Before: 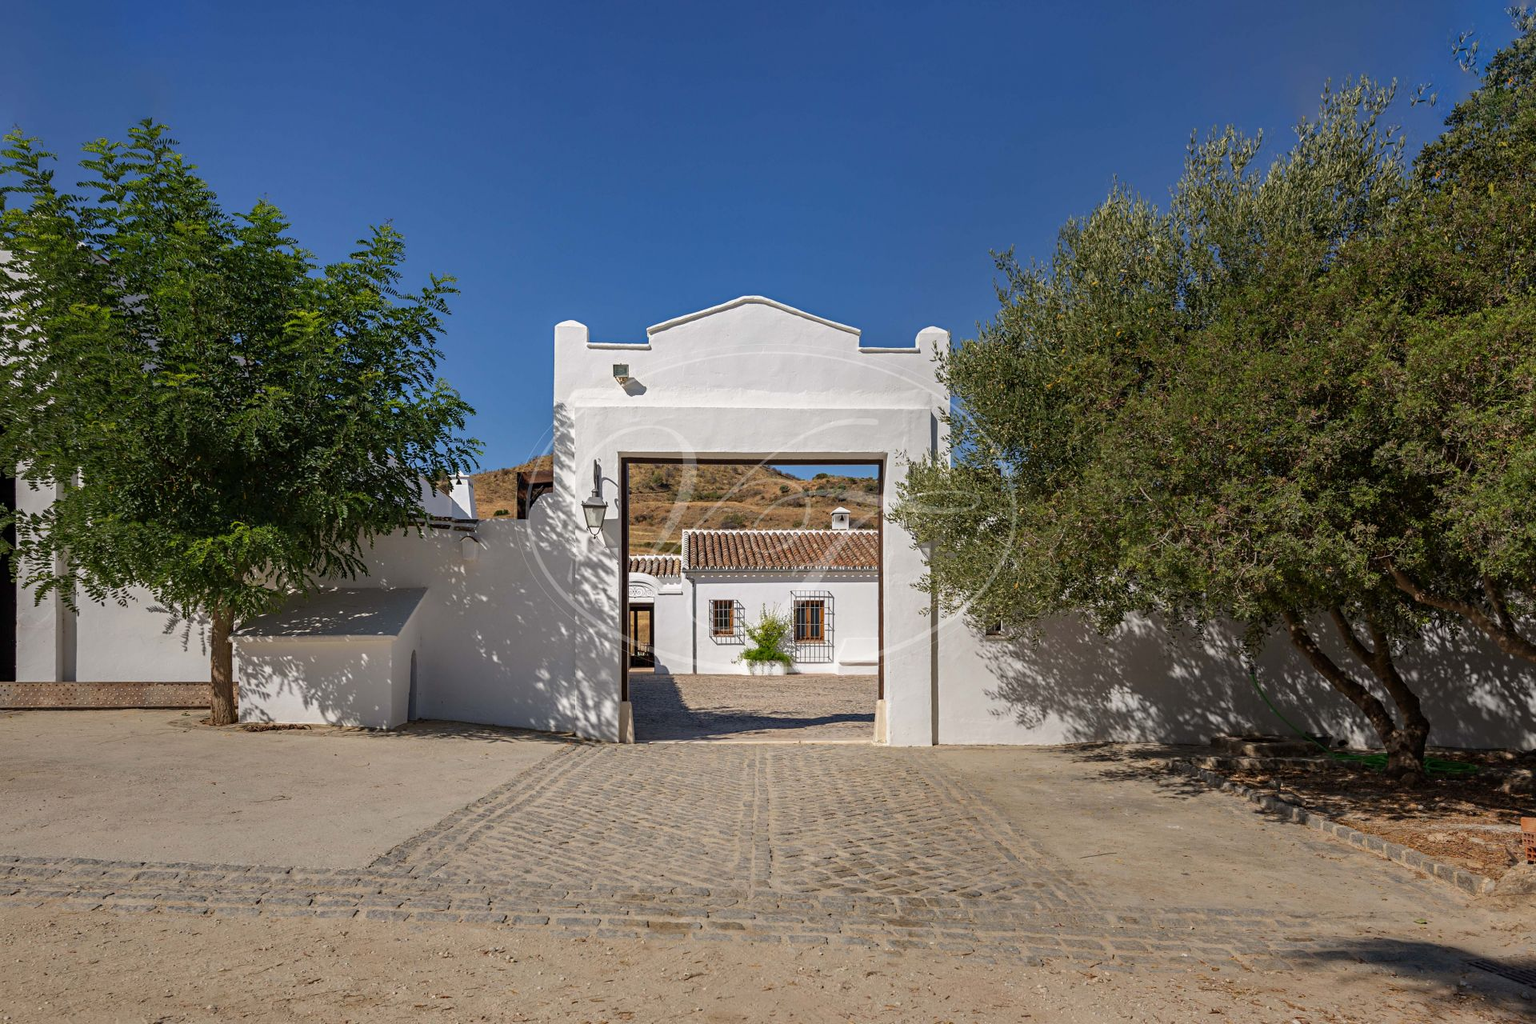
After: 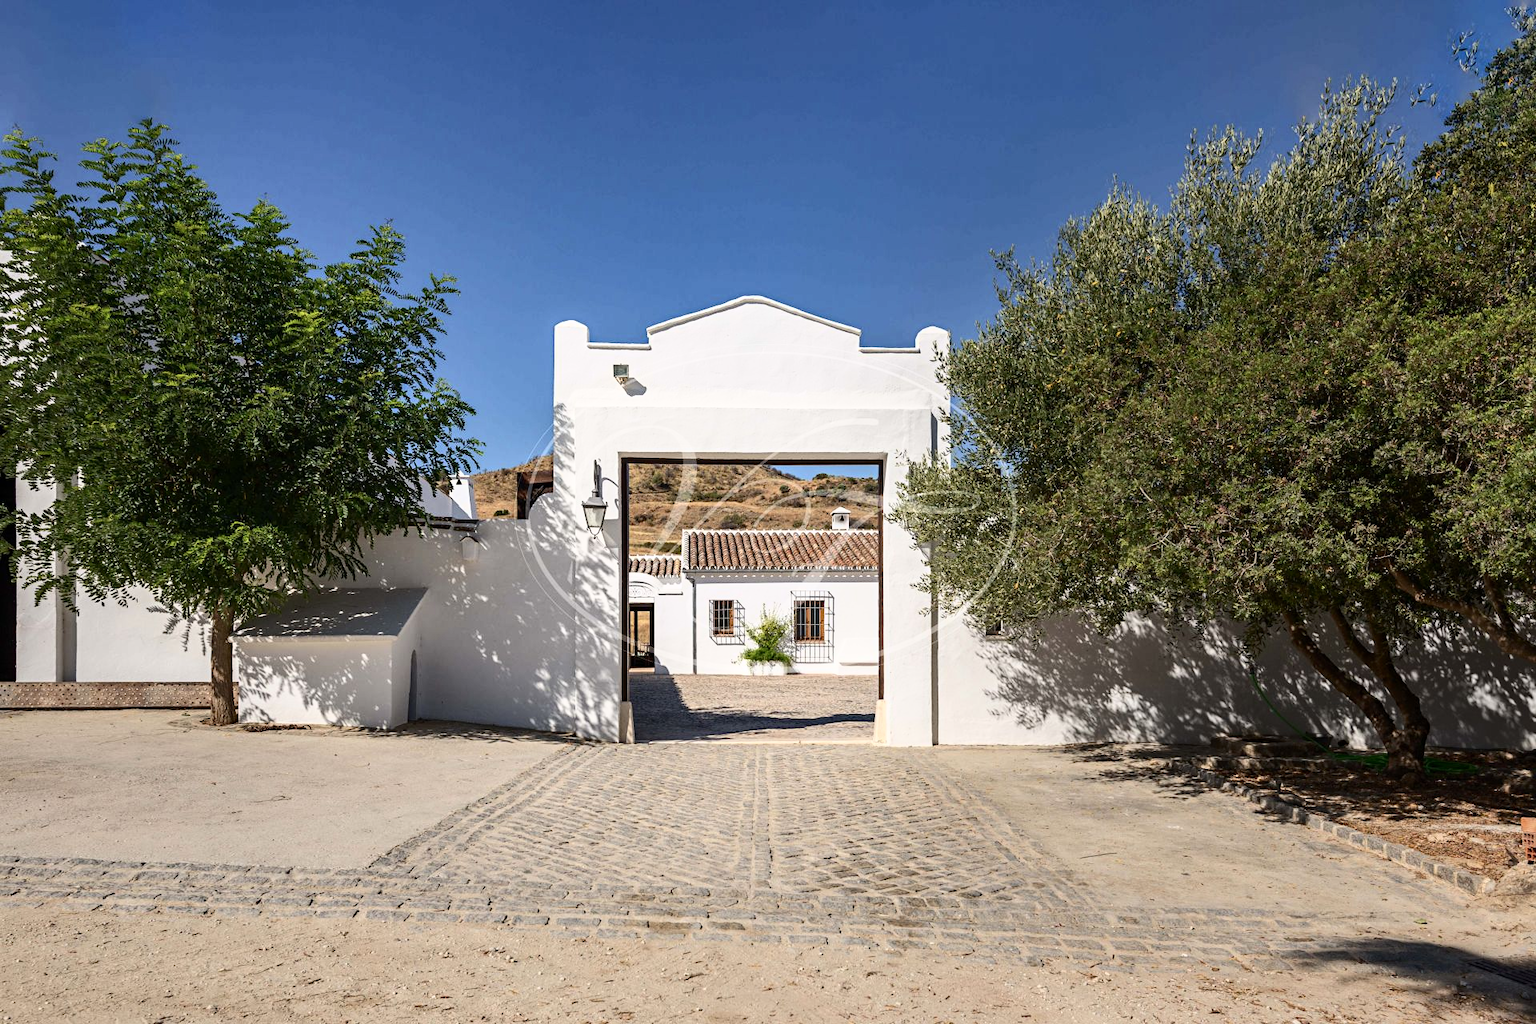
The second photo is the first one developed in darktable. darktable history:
tone curve: curves: ch0 [(0, 0) (0.003, 0.003) (0.011, 0.009) (0.025, 0.022) (0.044, 0.037) (0.069, 0.051) (0.1, 0.079) (0.136, 0.114) (0.177, 0.152) (0.224, 0.212) (0.277, 0.281) (0.335, 0.358) (0.399, 0.459) (0.468, 0.573) (0.543, 0.684) (0.623, 0.779) (0.709, 0.866) (0.801, 0.949) (0.898, 0.98) (1, 1)], color space Lab, independent channels, preserve colors none
